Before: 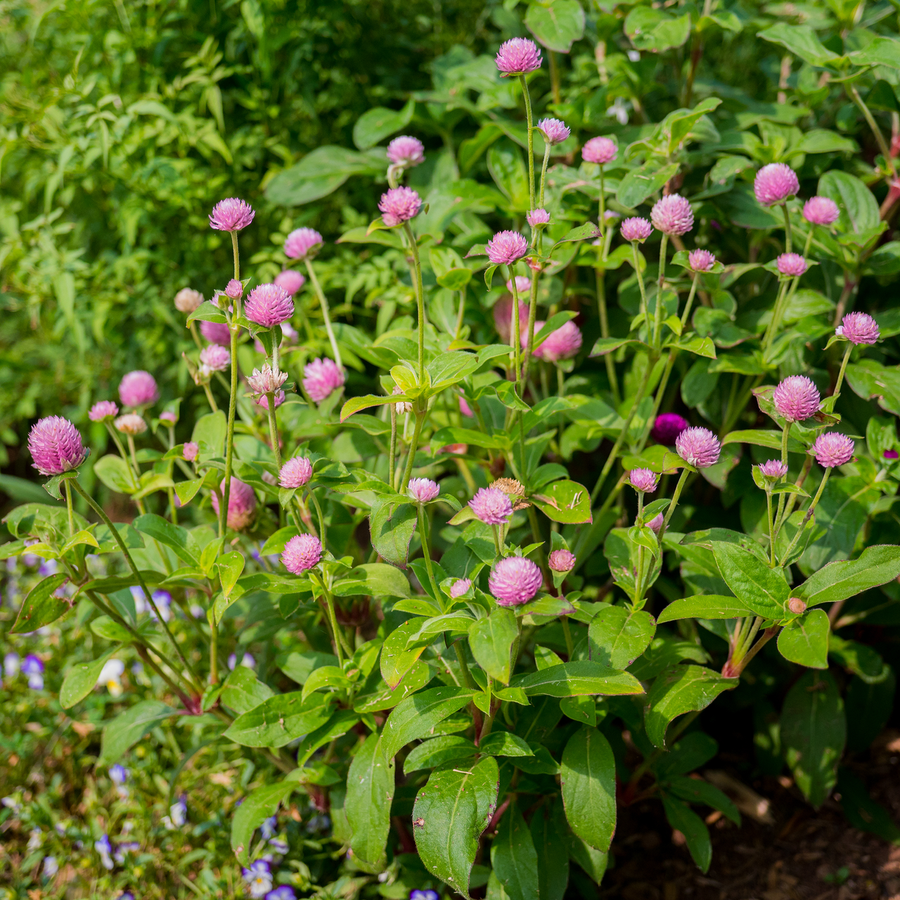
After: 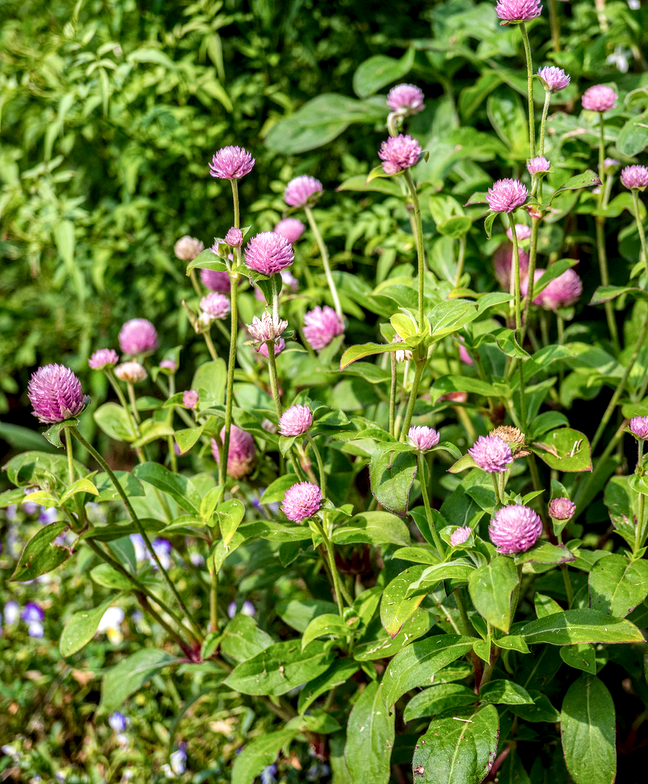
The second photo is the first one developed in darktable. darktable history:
local contrast: highlights 0%, shadows 0%, detail 182%
crop: top 5.803%, right 27.864%, bottom 5.804%
color balance: input saturation 99%
tone equalizer: on, module defaults
white balance: red 0.986, blue 1.01
